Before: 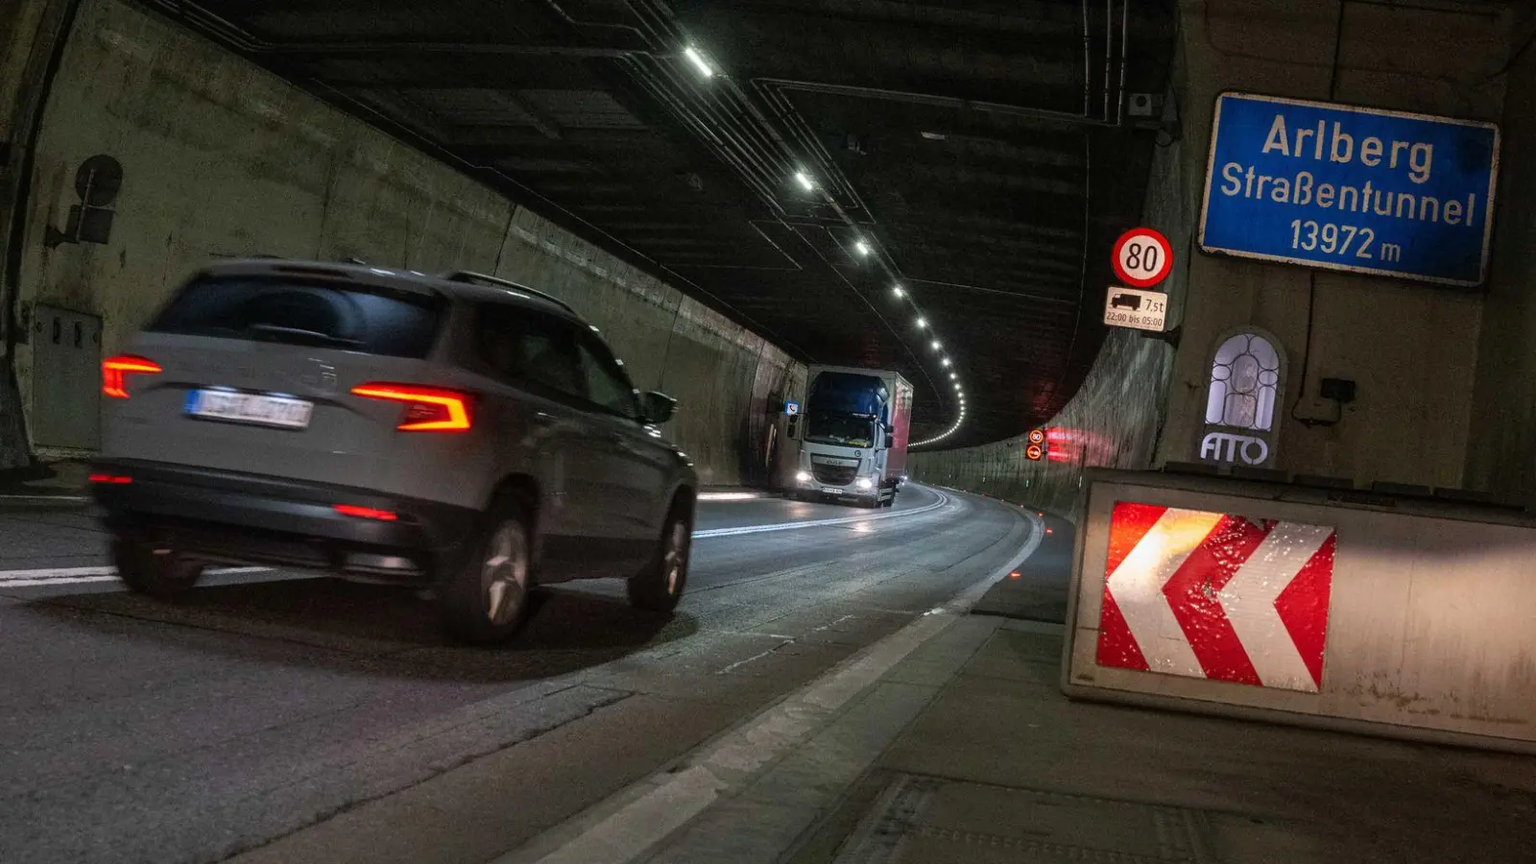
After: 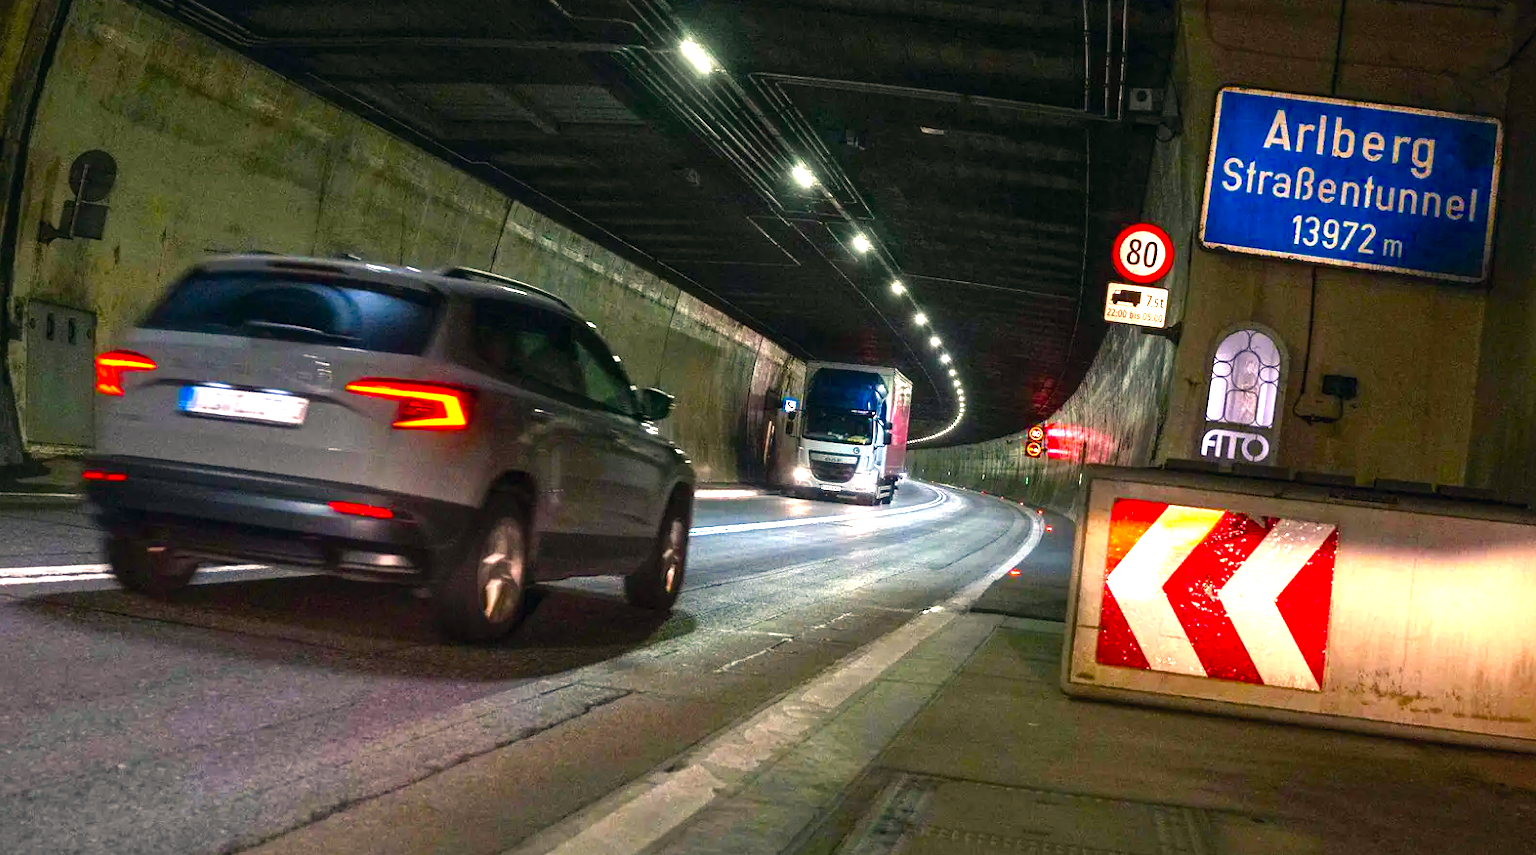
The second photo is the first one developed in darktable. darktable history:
color balance rgb: highlights gain › chroma 2.943%, highlights gain › hue 61.41°, linear chroma grading › global chroma 14.696%, perceptual saturation grading › global saturation 23.716%, perceptual saturation grading › highlights -24.028%, perceptual saturation grading › mid-tones 23.753%, perceptual saturation grading › shadows 41.168%, perceptual brilliance grading › highlights 16.249%, perceptual brilliance grading › mid-tones 6.031%, perceptual brilliance grading › shadows -15.761%, global vibrance 10.775%
crop: left 0.457%, top 0.748%, right 0.149%, bottom 0.728%
color correction: highlights a* 0.456, highlights b* 2.66, shadows a* -1.32, shadows b* -4.33
tone equalizer: edges refinement/feathering 500, mask exposure compensation -1.57 EV, preserve details no
exposure: exposure 1.206 EV, compensate highlight preservation false
